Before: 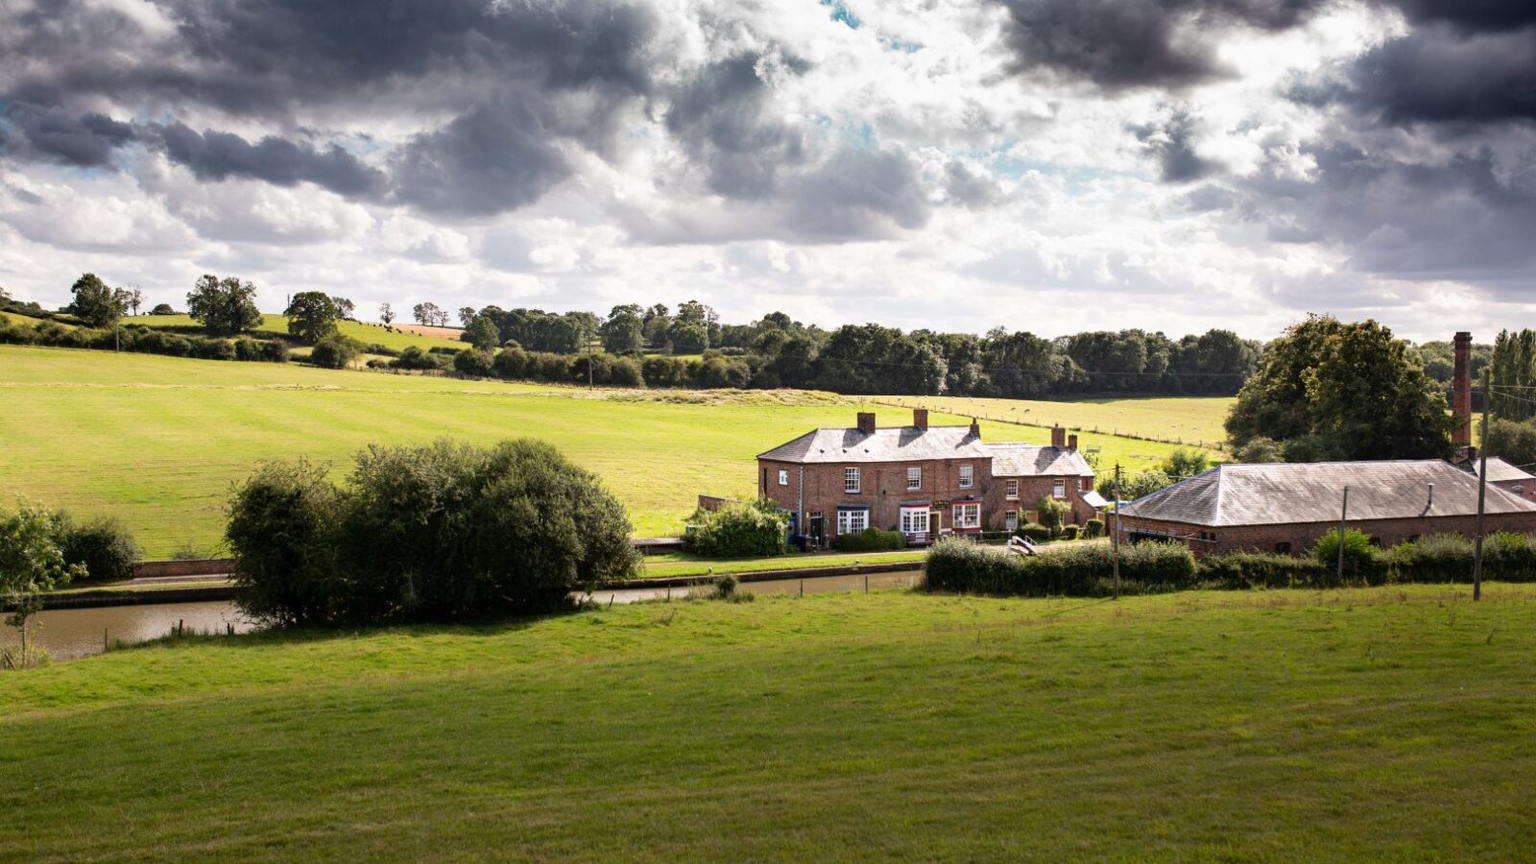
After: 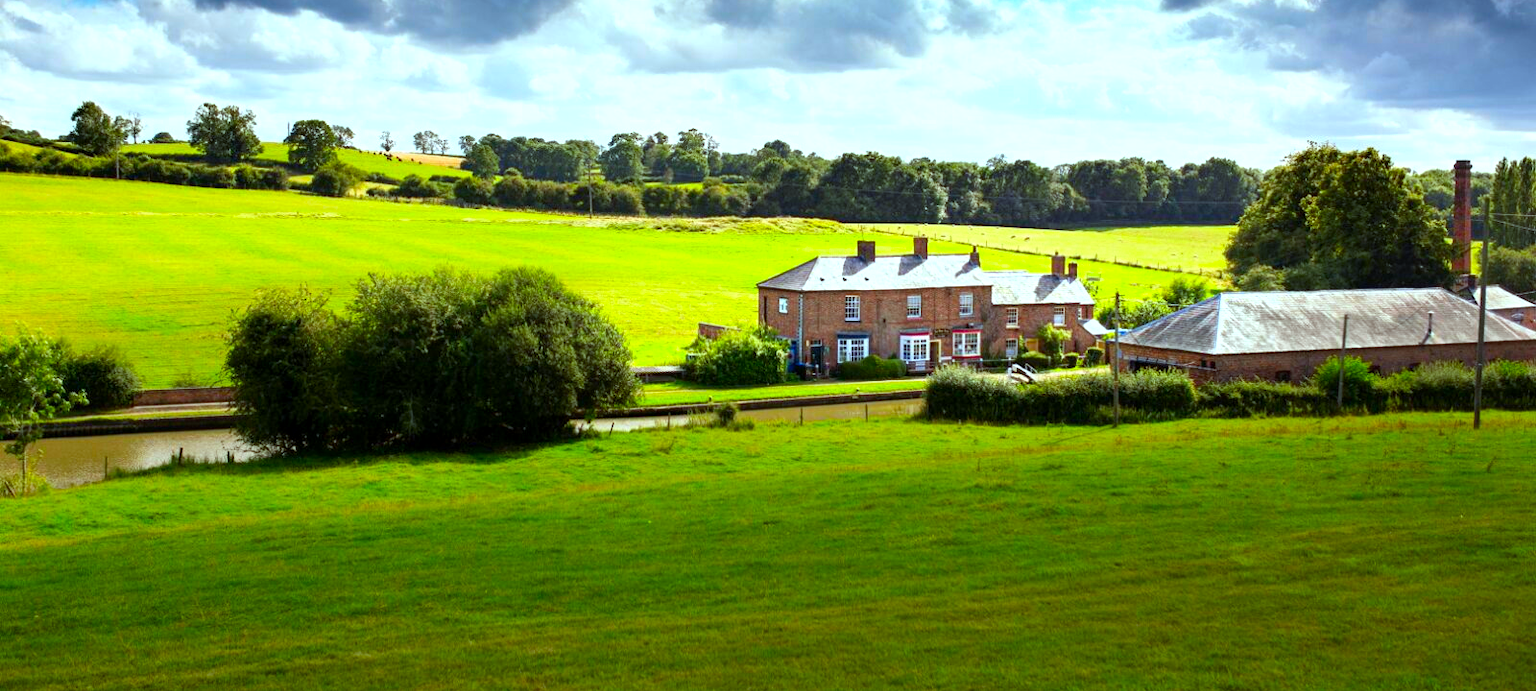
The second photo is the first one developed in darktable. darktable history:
color correction: highlights a* -10.77, highlights b* 9.8, saturation 1.72
crop and rotate: top 19.998%
white balance: red 0.967, blue 1.119, emerald 0.756
exposure: black level correction 0.001, exposure 1.05 EV, compensate exposure bias true, compensate highlight preservation false
